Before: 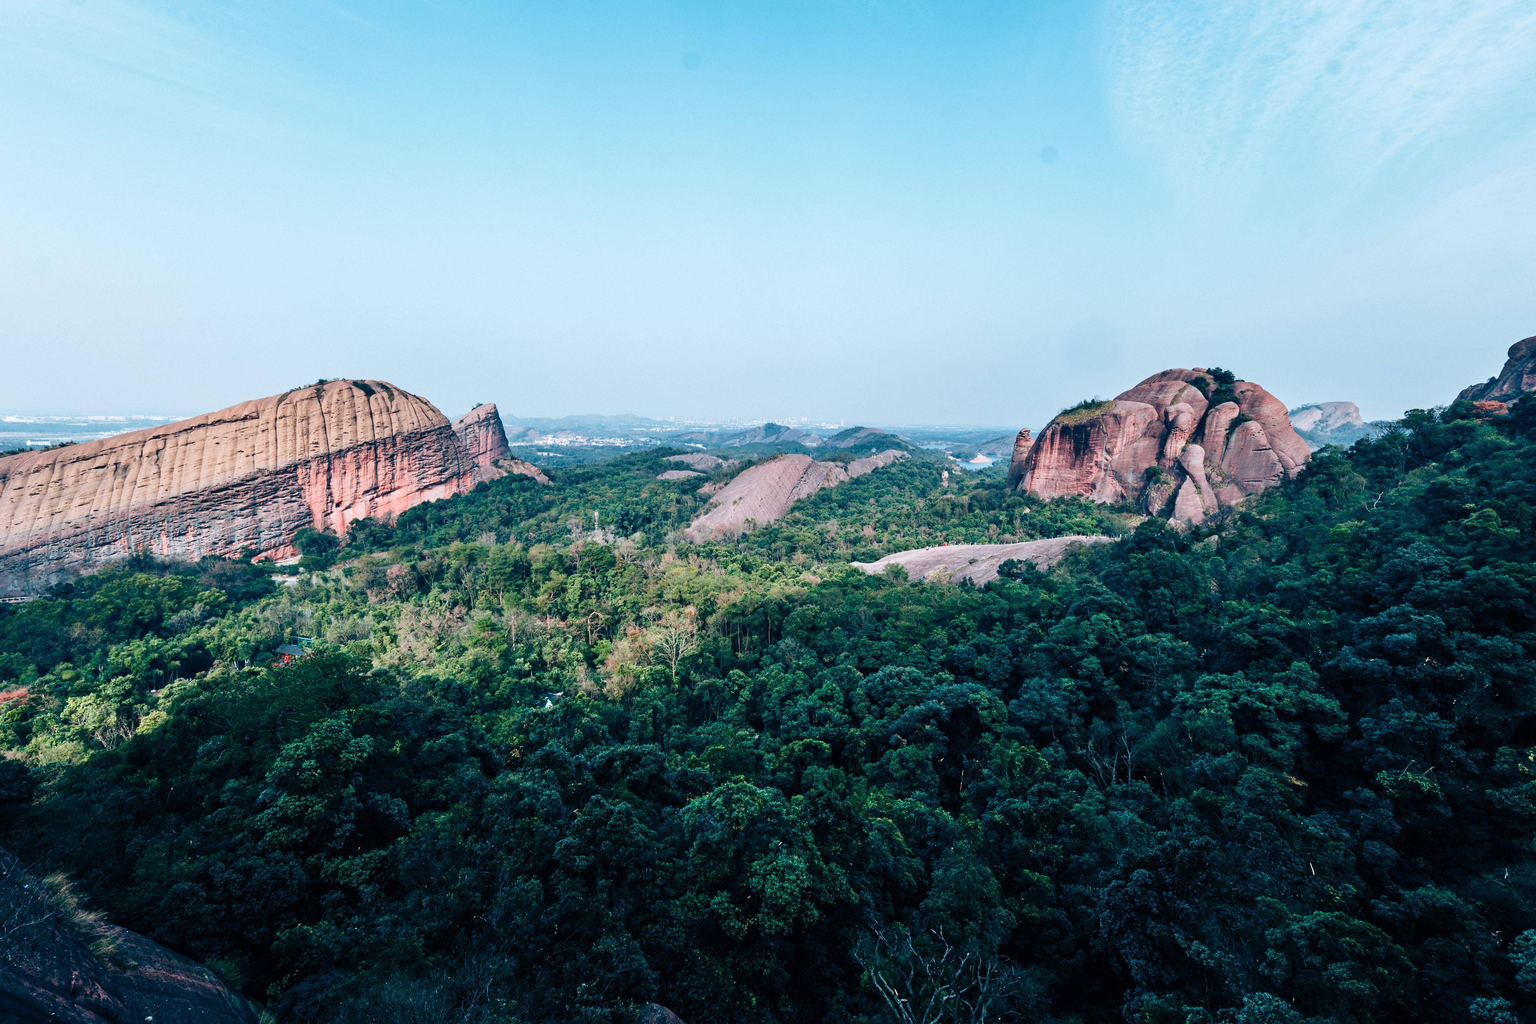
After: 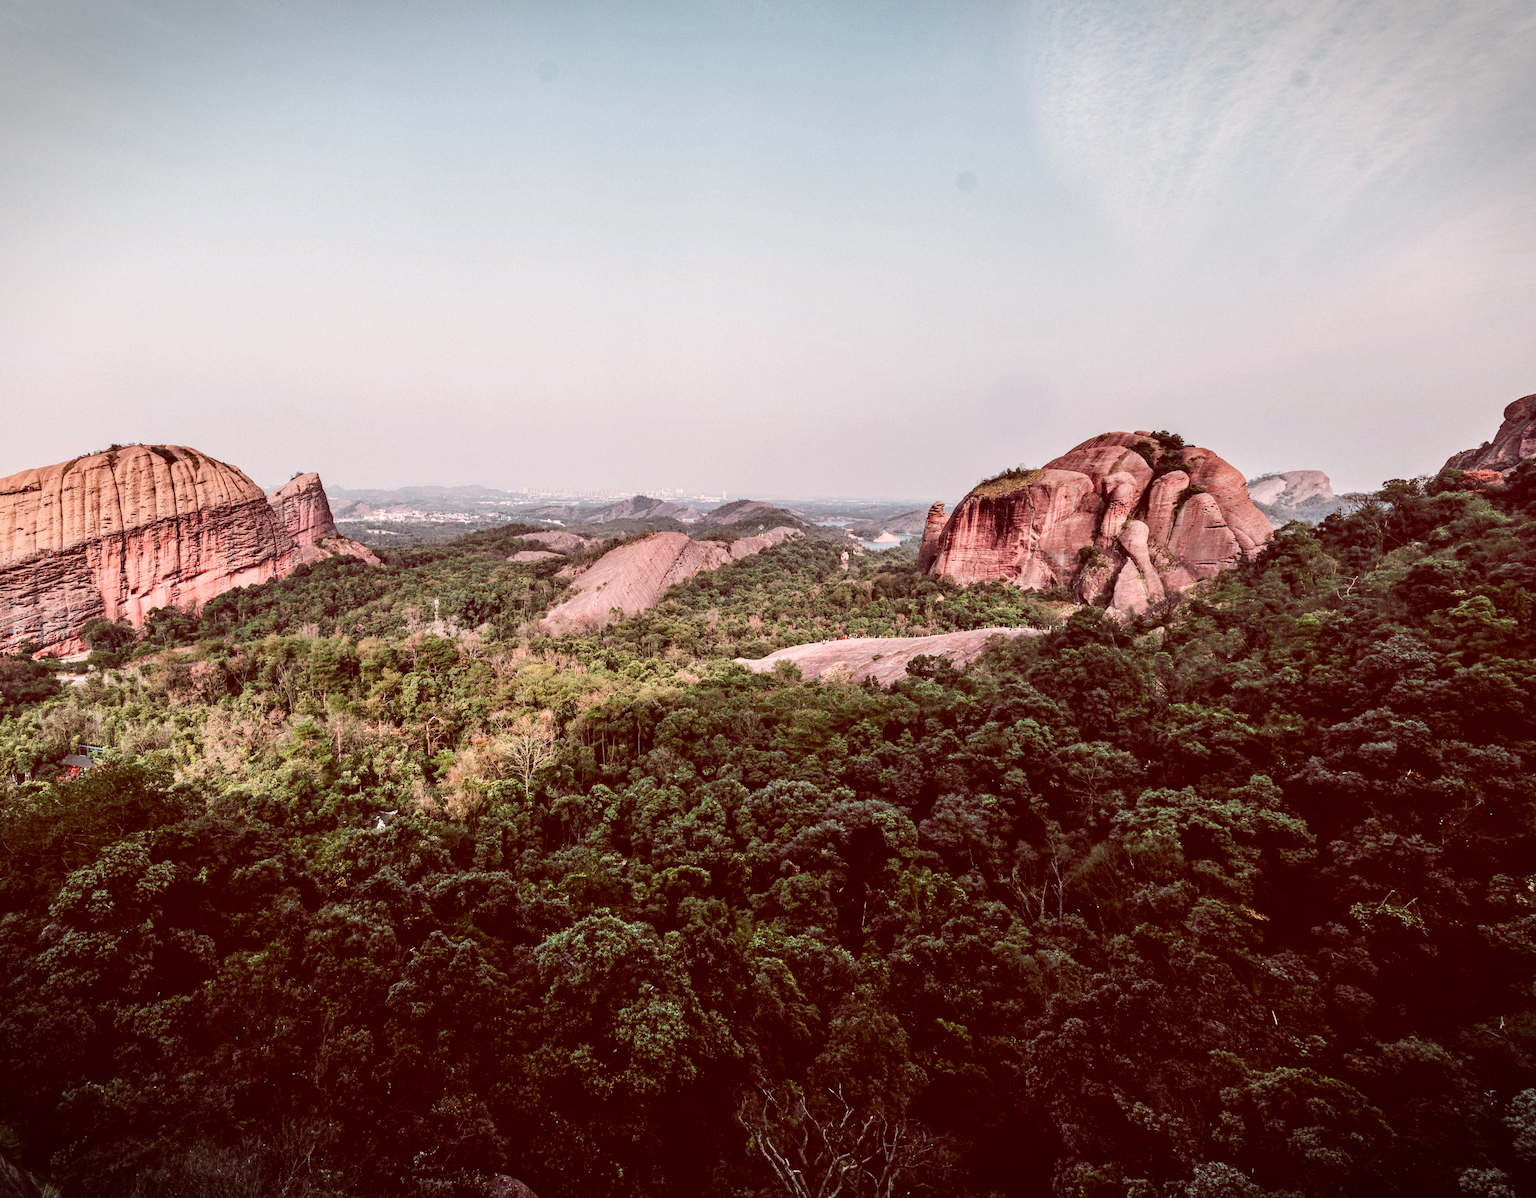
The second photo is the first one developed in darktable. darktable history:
vignetting: fall-off start 100%, brightness -0.406, saturation -0.3, width/height ratio 1.324, dithering 8-bit output, unbound false
base curve: curves: ch0 [(0, 0) (0.472, 0.508) (1, 1)]
crop and rotate: left 14.584%
color correction: highlights a* 9.03, highlights b* 8.71, shadows a* 40, shadows b* 40, saturation 0.8
exposure: compensate highlight preservation false
local contrast: on, module defaults
